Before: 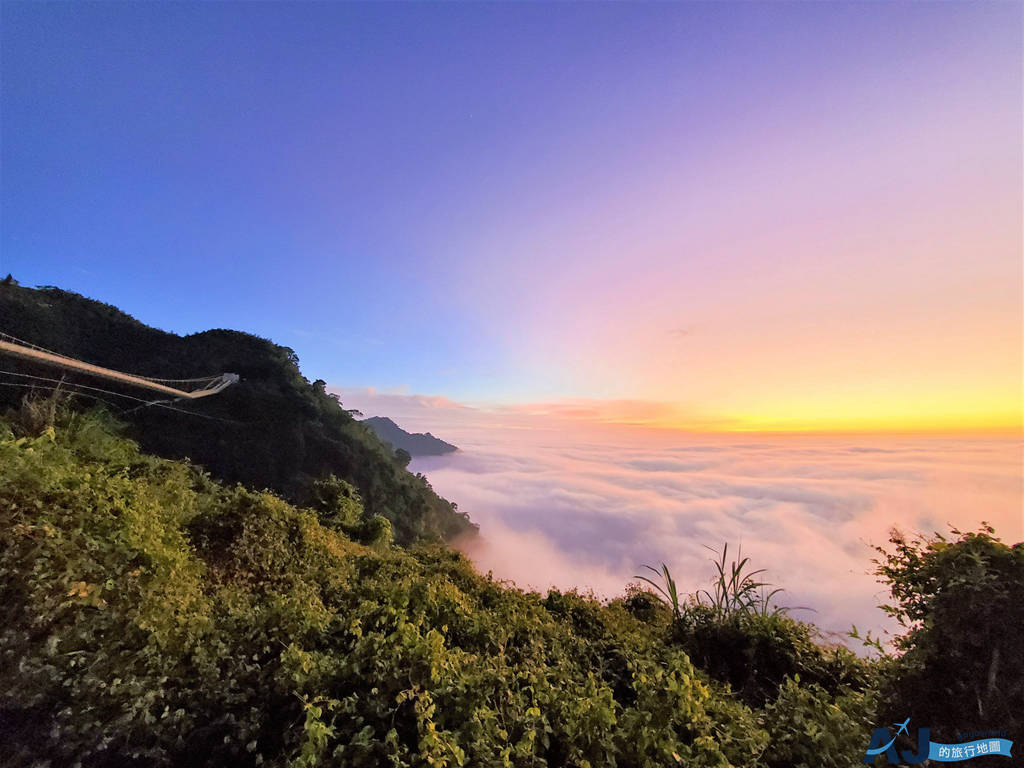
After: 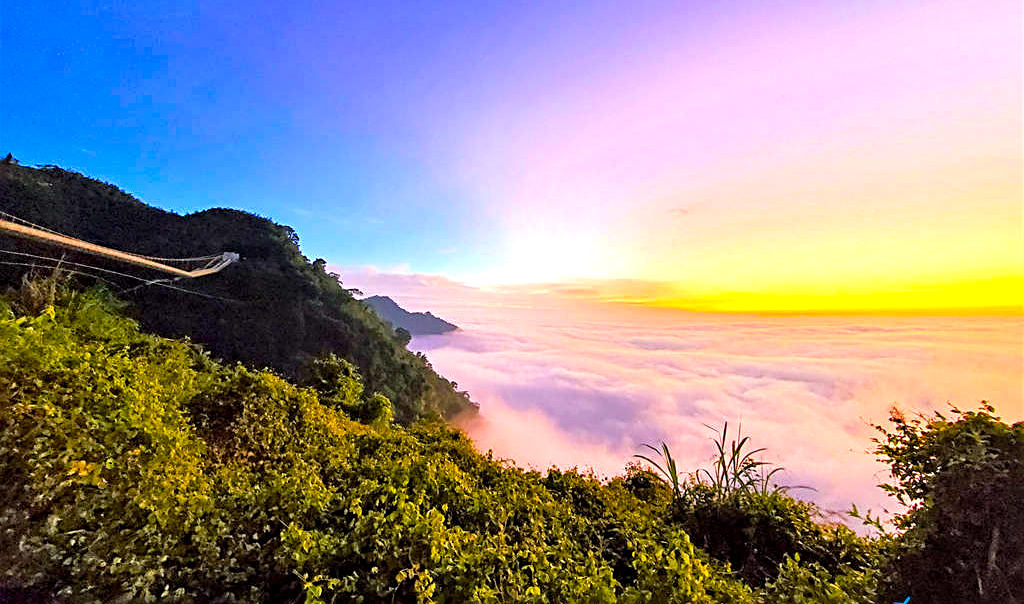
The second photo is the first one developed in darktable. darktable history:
sharpen: radius 2.781
crop and rotate: top 15.875%, bottom 5.366%
color balance rgb: linear chroma grading › global chroma 14.676%, perceptual saturation grading › global saturation 28.564%, perceptual saturation grading › mid-tones 11.996%, perceptual saturation grading › shadows 9.512%, global vibrance 20%
local contrast: highlights 84%, shadows 78%
exposure: exposure 0.558 EV, compensate highlight preservation false
